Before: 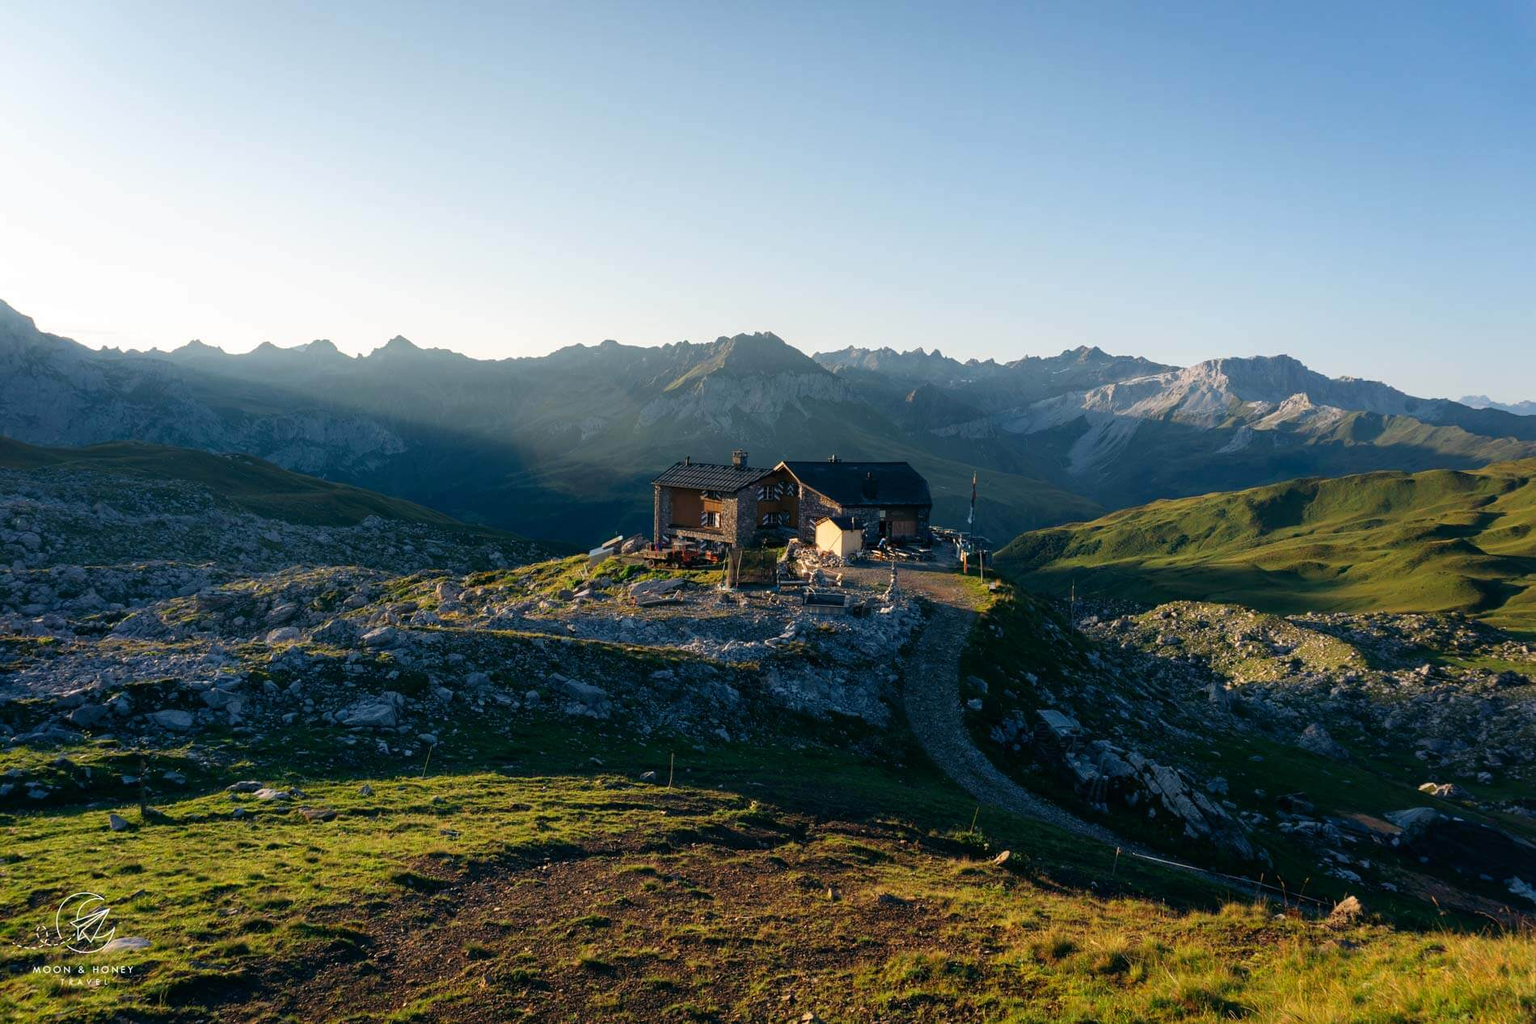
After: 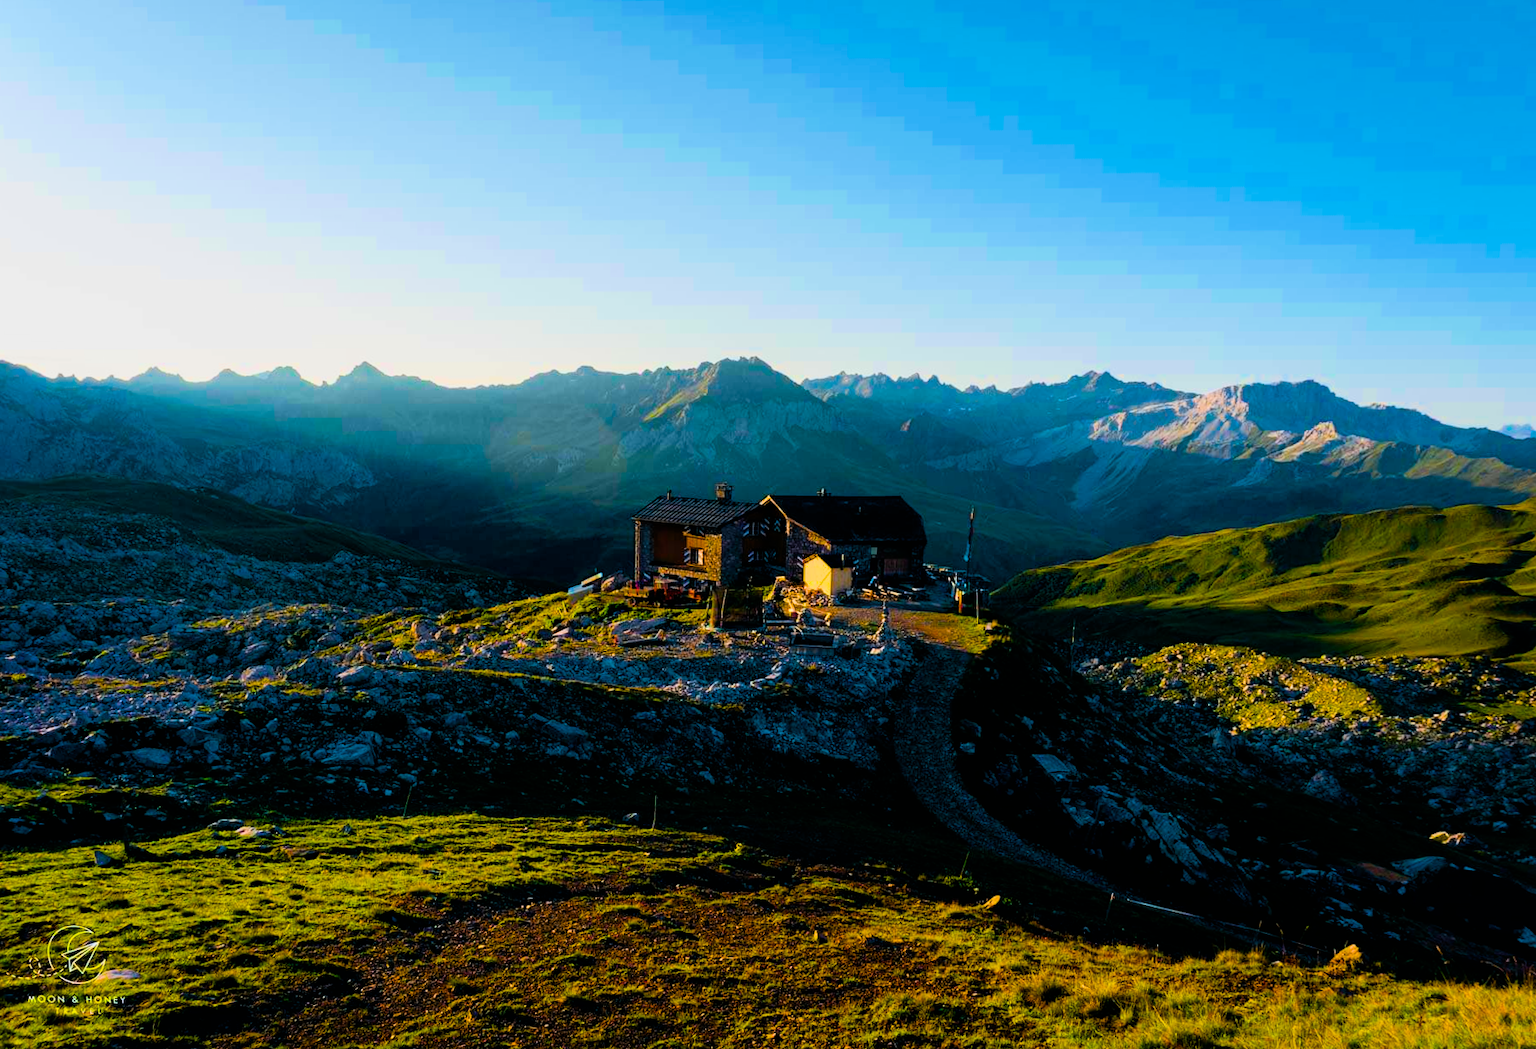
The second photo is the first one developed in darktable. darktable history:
filmic rgb: black relative exposure -7.15 EV, white relative exposure 5.36 EV, hardness 3.02, color science v6 (2022)
color balance: contrast 10%
rotate and perspective: rotation 0.074°, lens shift (vertical) 0.096, lens shift (horizontal) -0.041, crop left 0.043, crop right 0.952, crop top 0.024, crop bottom 0.979
color balance rgb: linear chroma grading › shadows -40%, linear chroma grading › highlights 40%, linear chroma grading › global chroma 45%, linear chroma grading › mid-tones -30%, perceptual saturation grading › global saturation 55%, perceptual saturation grading › highlights -50%, perceptual saturation grading › mid-tones 40%, perceptual saturation grading › shadows 30%, perceptual brilliance grading › global brilliance 20%, perceptual brilliance grading › shadows -40%, global vibrance 35%
